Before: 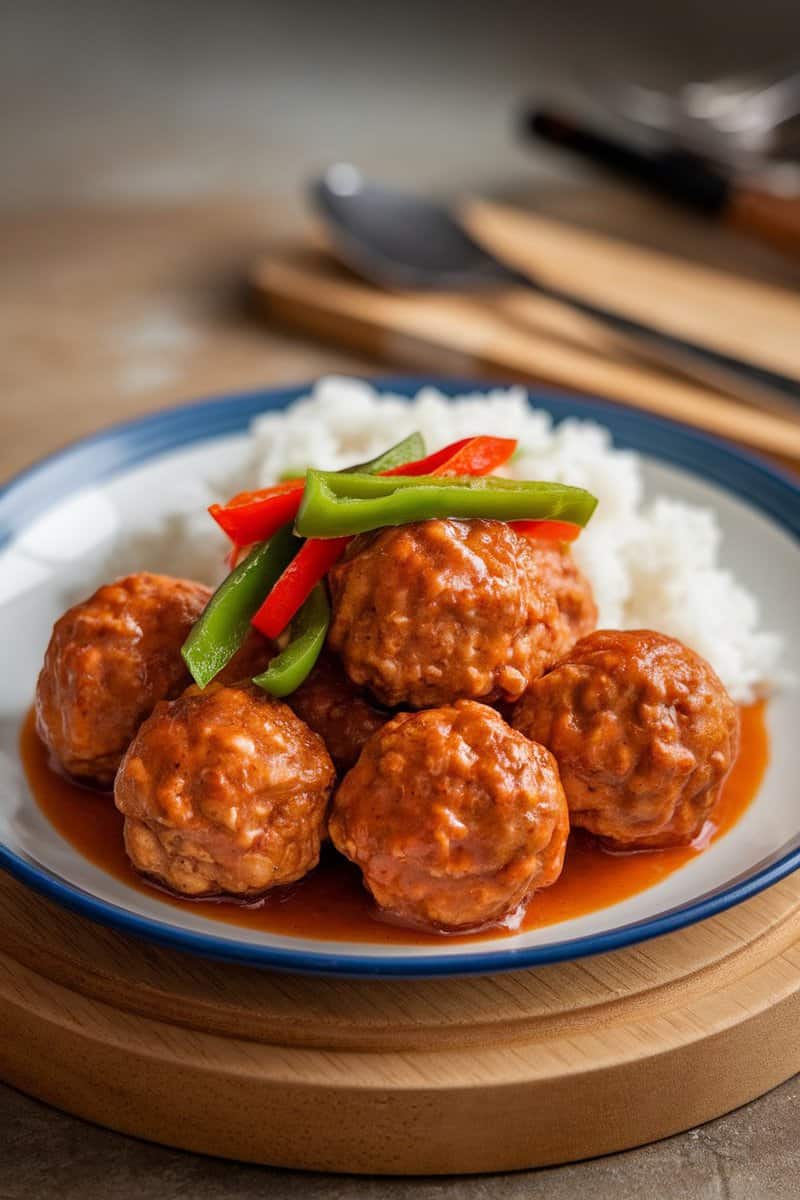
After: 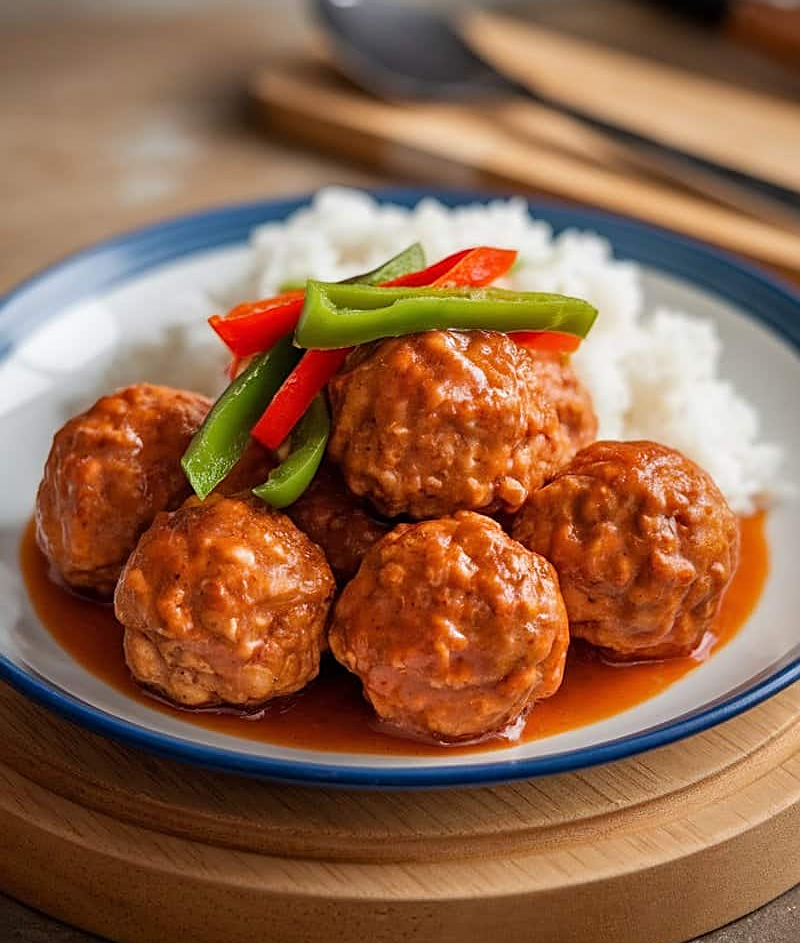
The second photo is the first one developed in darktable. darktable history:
crop and rotate: top 15.822%, bottom 5.541%
sharpen: on, module defaults
